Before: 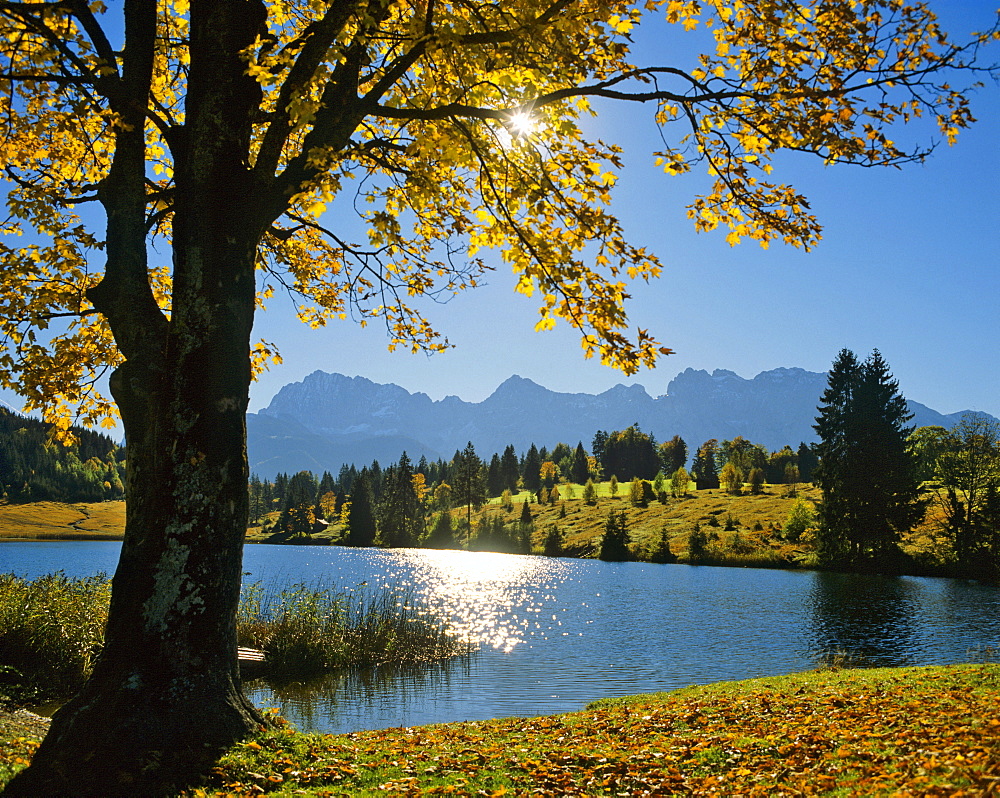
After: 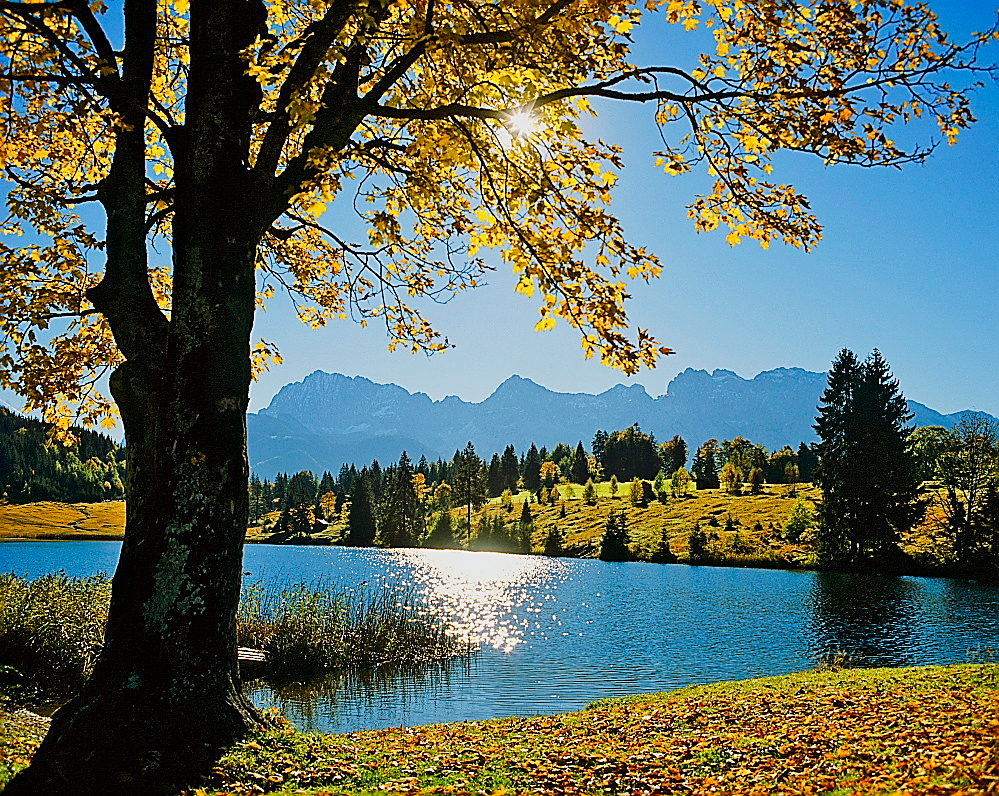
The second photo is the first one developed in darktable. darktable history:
crop: top 0.068%, bottom 0.117%
sharpen: radius 1.421, amount 1.252, threshold 0.774
tone curve: curves: ch0 [(0, 0) (0.091, 0.066) (0.184, 0.16) (0.491, 0.519) (0.748, 0.765) (1, 0.919)]; ch1 [(0, 0) (0.179, 0.173) (0.322, 0.32) (0.424, 0.424) (0.502, 0.504) (0.56, 0.575) (0.631, 0.675) (0.777, 0.806) (1, 1)]; ch2 [(0, 0) (0.434, 0.447) (0.497, 0.498) (0.539, 0.566) (0.676, 0.691) (1, 1)], preserve colors none
